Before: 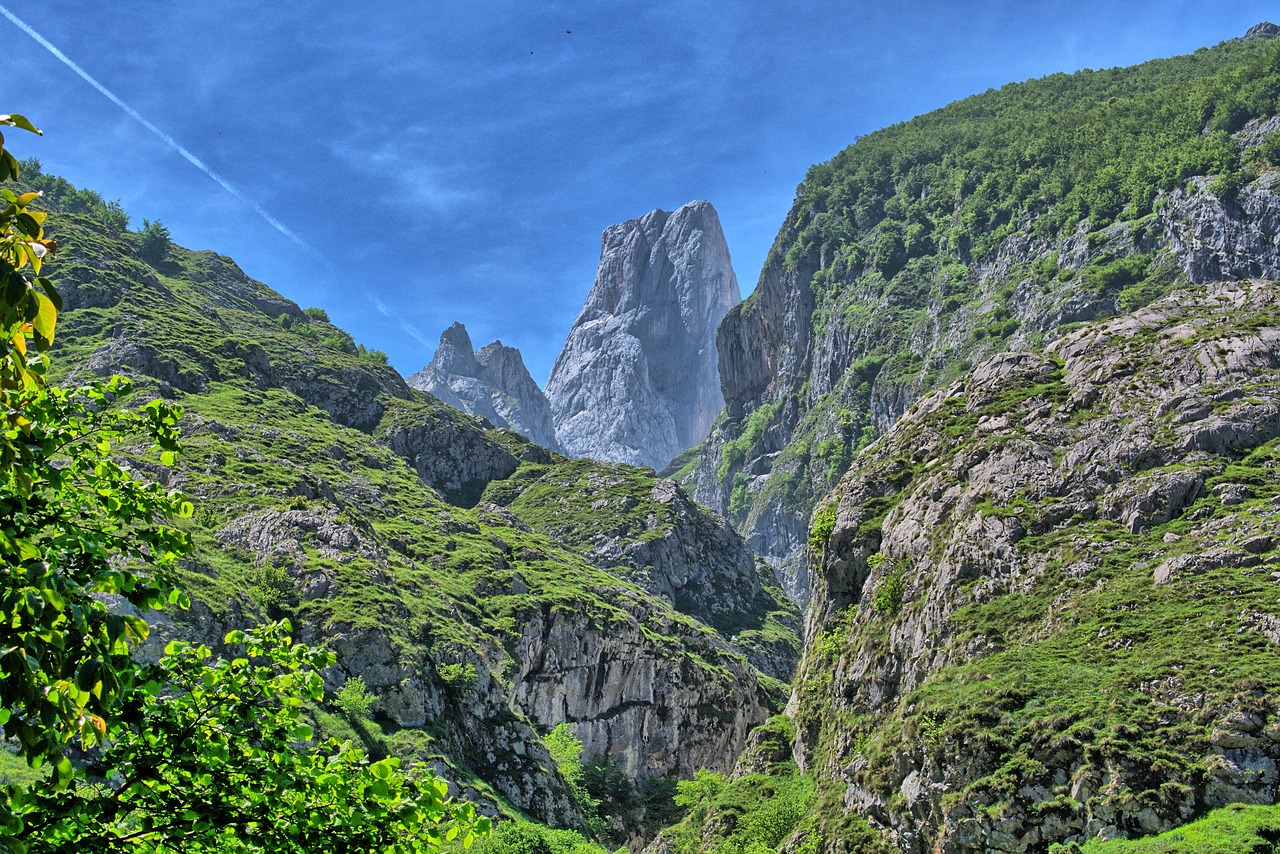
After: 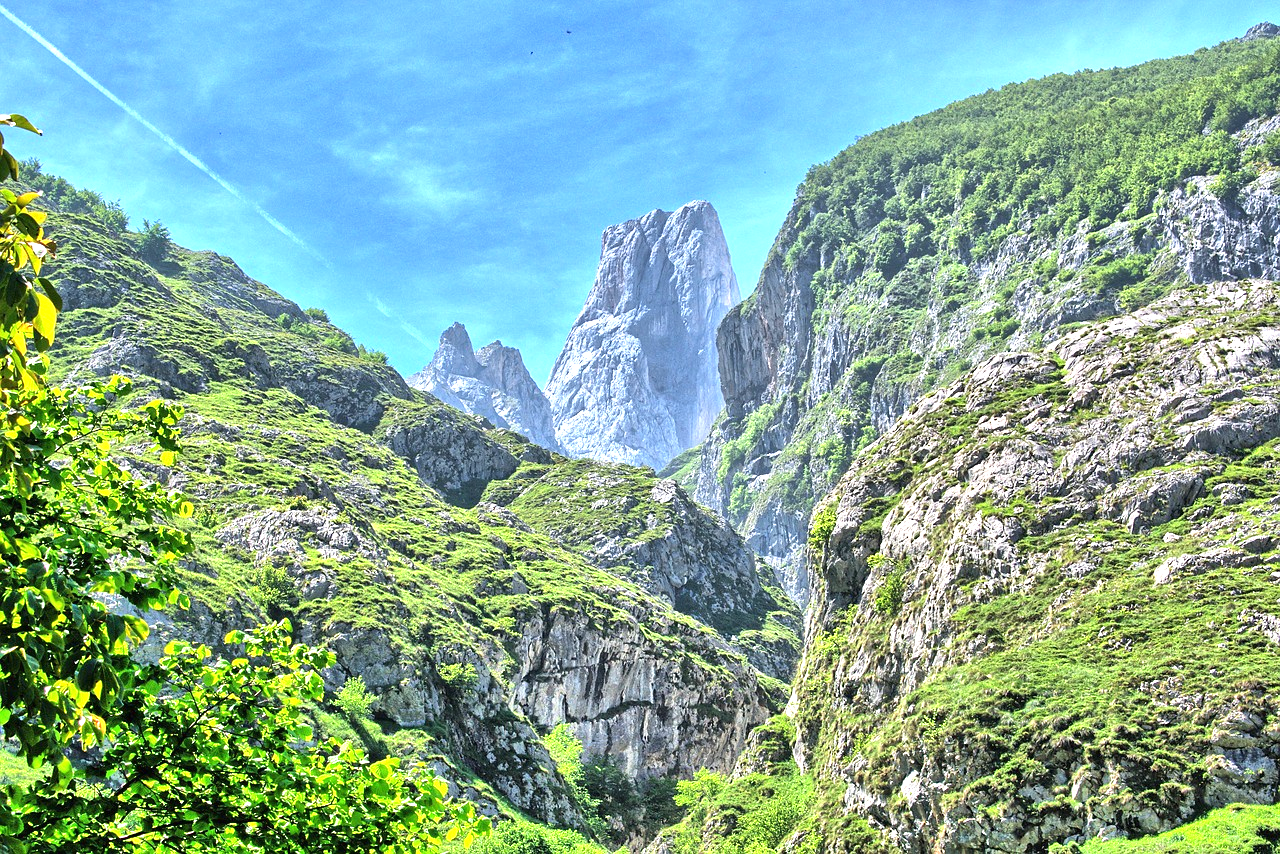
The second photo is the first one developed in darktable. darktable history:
exposure: black level correction 0, exposure 1.294 EV, compensate highlight preservation false
tone curve: curves: ch0 [(0, 0) (0.003, 0.003) (0.011, 0.011) (0.025, 0.024) (0.044, 0.044) (0.069, 0.068) (0.1, 0.098) (0.136, 0.133) (0.177, 0.174) (0.224, 0.22) (0.277, 0.272) (0.335, 0.329) (0.399, 0.392) (0.468, 0.46) (0.543, 0.546) (0.623, 0.626) (0.709, 0.711) (0.801, 0.802) (0.898, 0.898) (1, 1)], color space Lab, linked channels, preserve colors none
